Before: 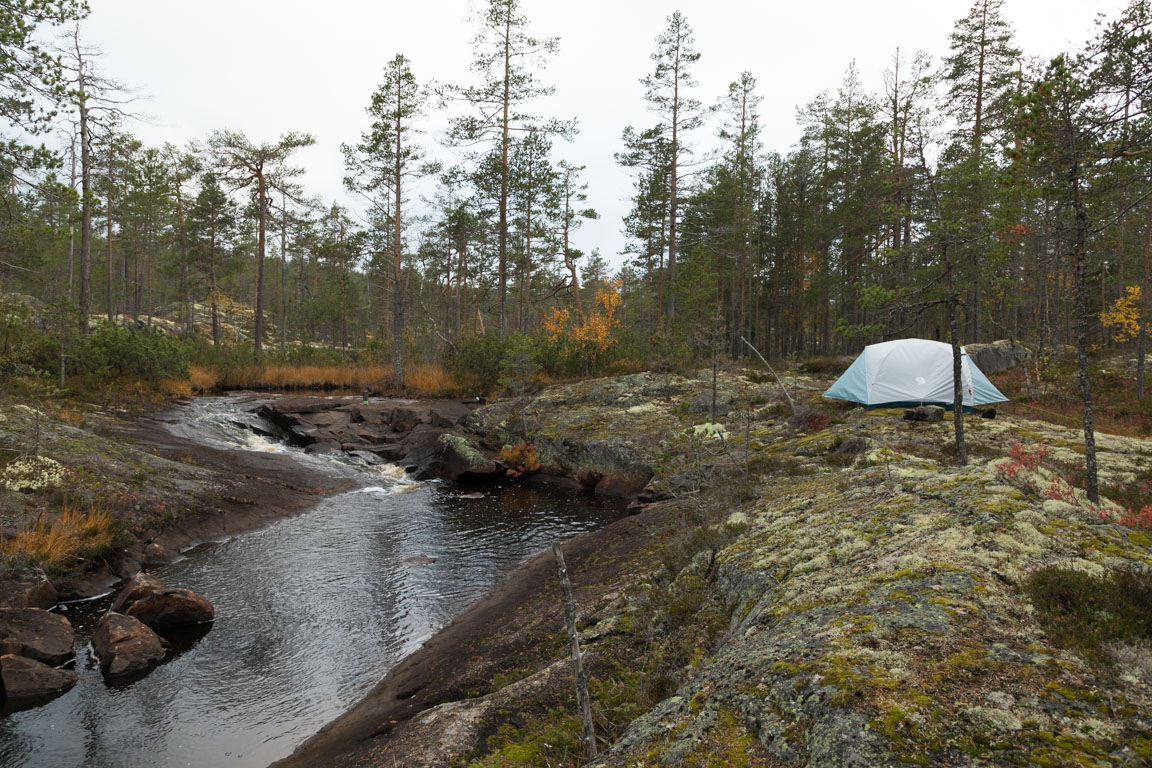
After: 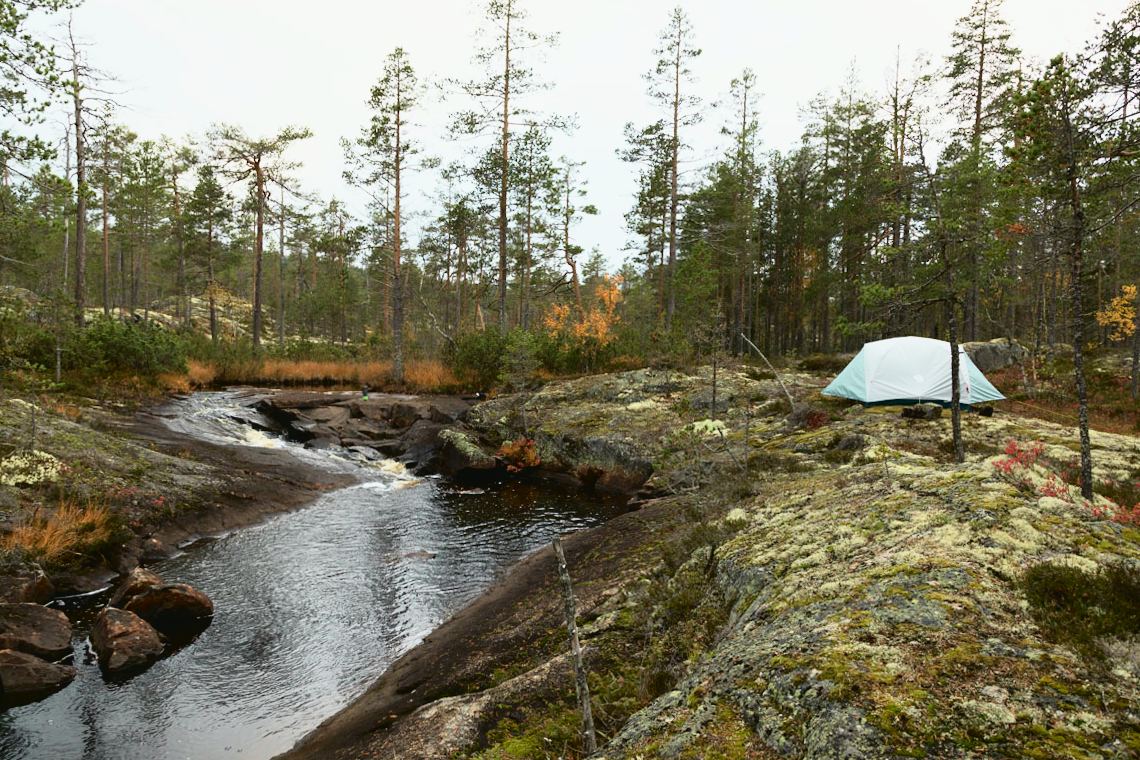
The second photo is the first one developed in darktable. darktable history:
tone curve: curves: ch0 [(0.003, 0.032) (0.037, 0.037) (0.149, 0.117) (0.297, 0.318) (0.41, 0.48) (0.541, 0.649) (0.722, 0.857) (0.875, 0.946) (1, 0.98)]; ch1 [(0, 0) (0.305, 0.325) (0.453, 0.437) (0.482, 0.474) (0.501, 0.498) (0.506, 0.503) (0.559, 0.576) (0.6, 0.635) (0.656, 0.707) (1, 1)]; ch2 [(0, 0) (0.323, 0.277) (0.408, 0.399) (0.45, 0.48) (0.499, 0.502) (0.515, 0.532) (0.573, 0.602) (0.653, 0.675) (0.75, 0.756) (1, 1)], color space Lab, independent channels, preserve colors none
rotate and perspective: rotation 0.174°, lens shift (vertical) 0.013, lens shift (horizontal) 0.019, shear 0.001, automatic cropping original format, crop left 0.007, crop right 0.991, crop top 0.016, crop bottom 0.997
